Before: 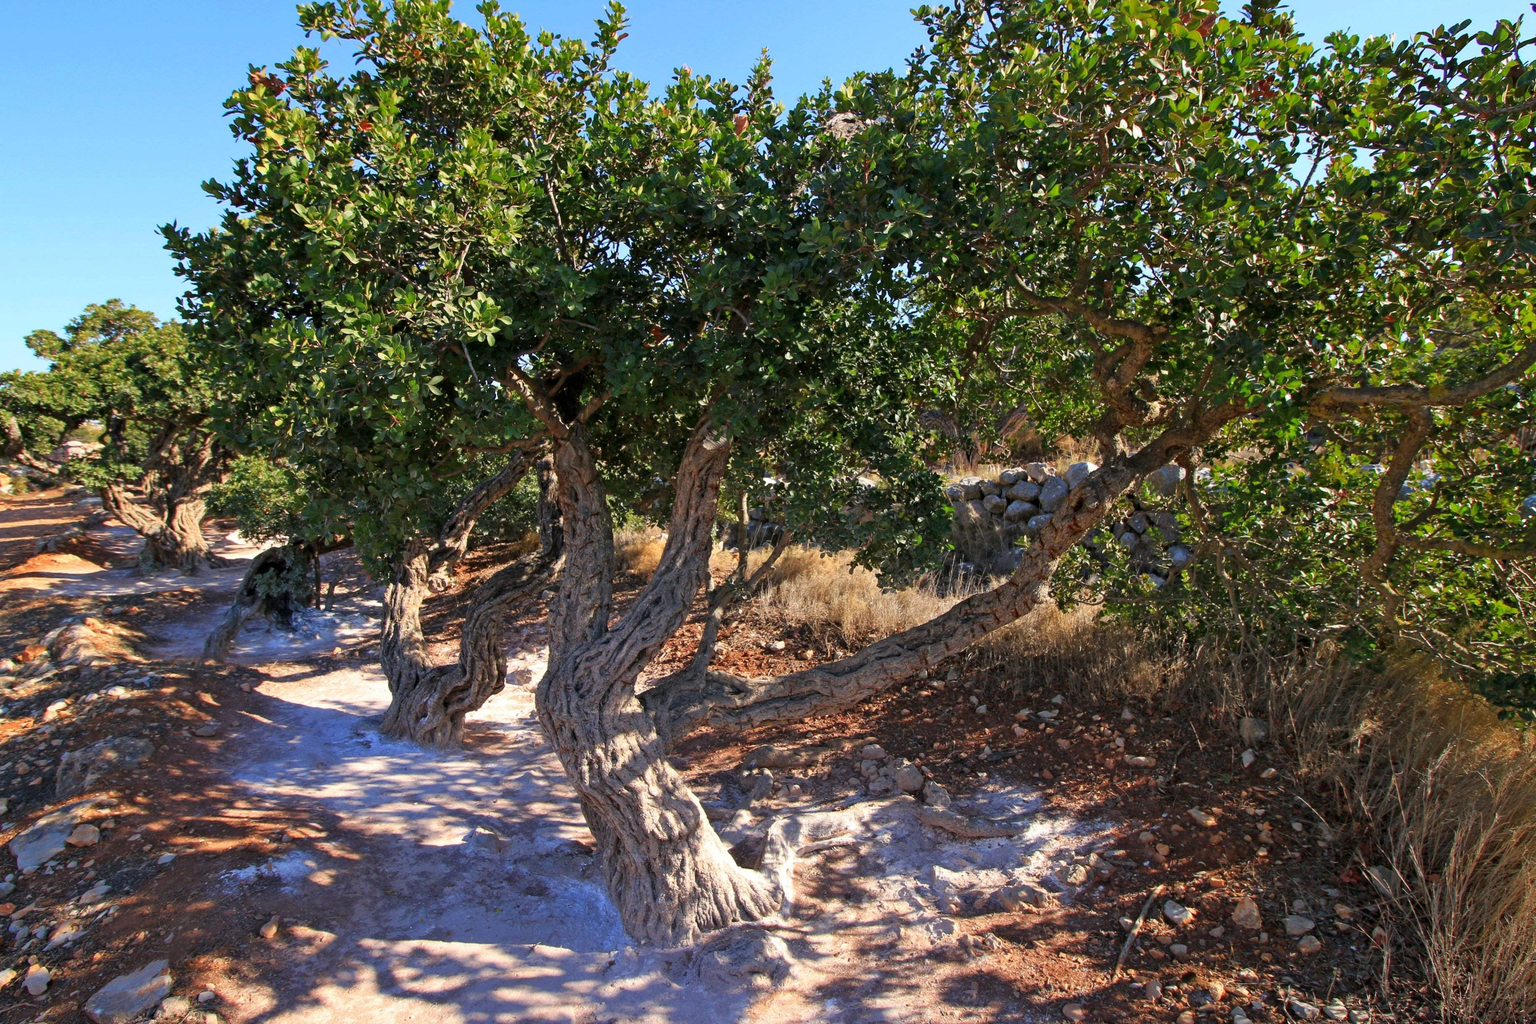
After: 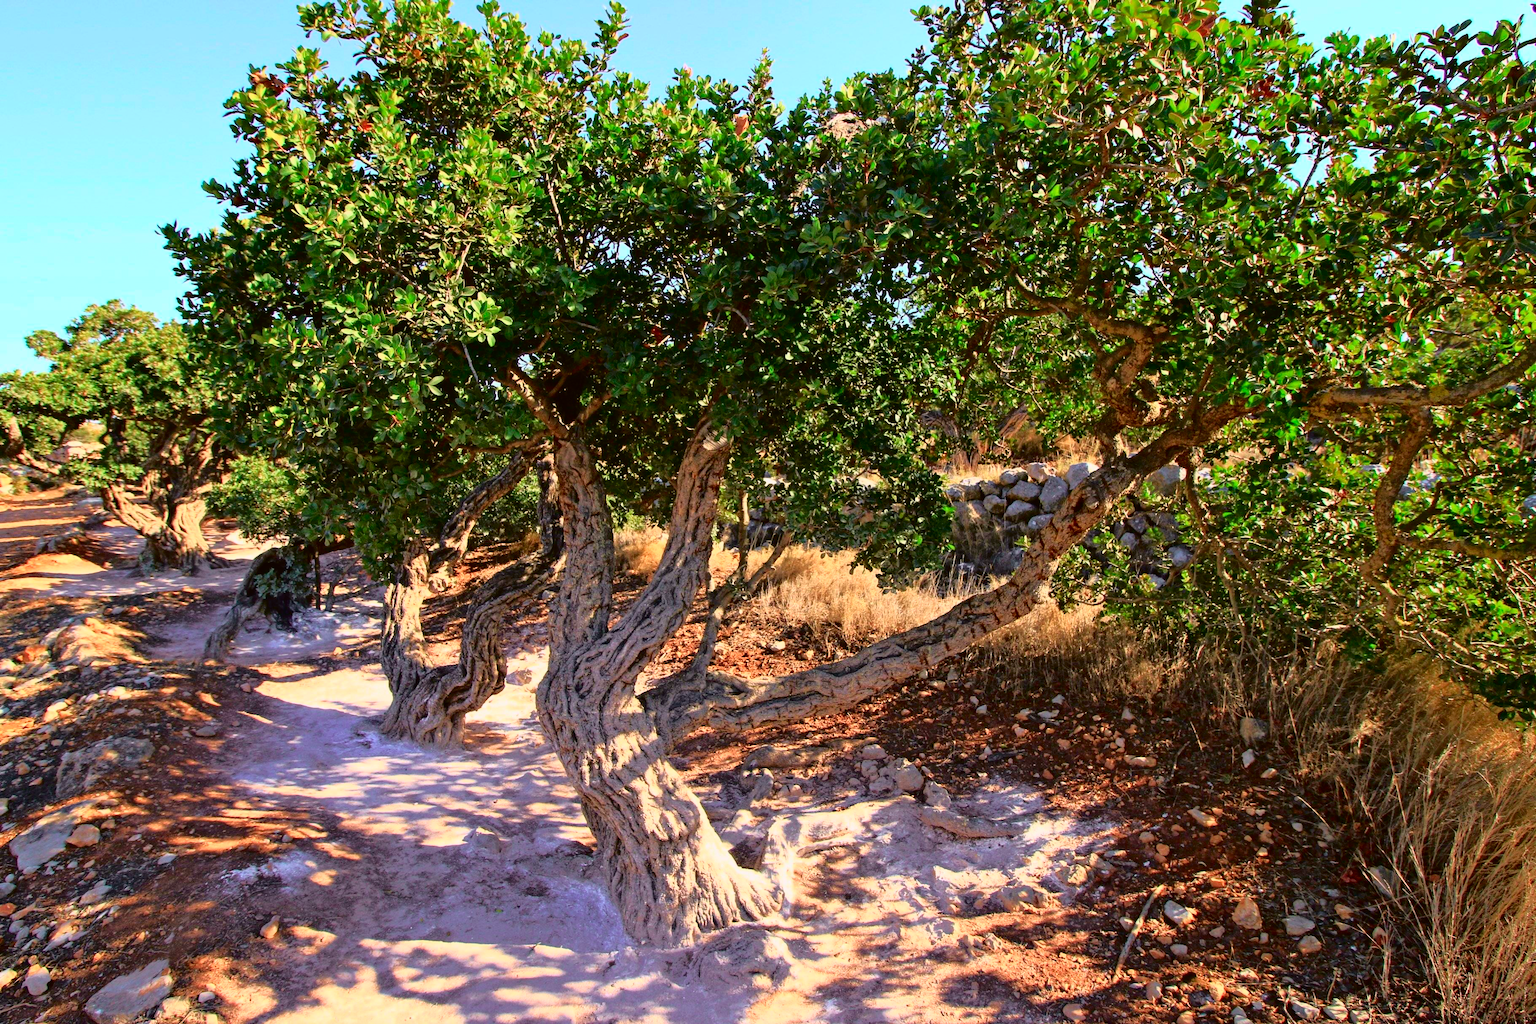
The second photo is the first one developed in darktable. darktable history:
tone curve: curves: ch0 [(0, 0.015) (0.091, 0.055) (0.184, 0.159) (0.304, 0.382) (0.492, 0.579) (0.628, 0.755) (0.832, 0.932) (0.984, 0.963)]; ch1 [(0, 0) (0.34, 0.235) (0.493, 0.5) (0.547, 0.586) (0.764, 0.815) (1, 1)]; ch2 [(0, 0) (0.44, 0.458) (0.476, 0.477) (0.542, 0.594) (0.674, 0.724) (1, 1)], color space Lab, independent channels, preserve colors none
